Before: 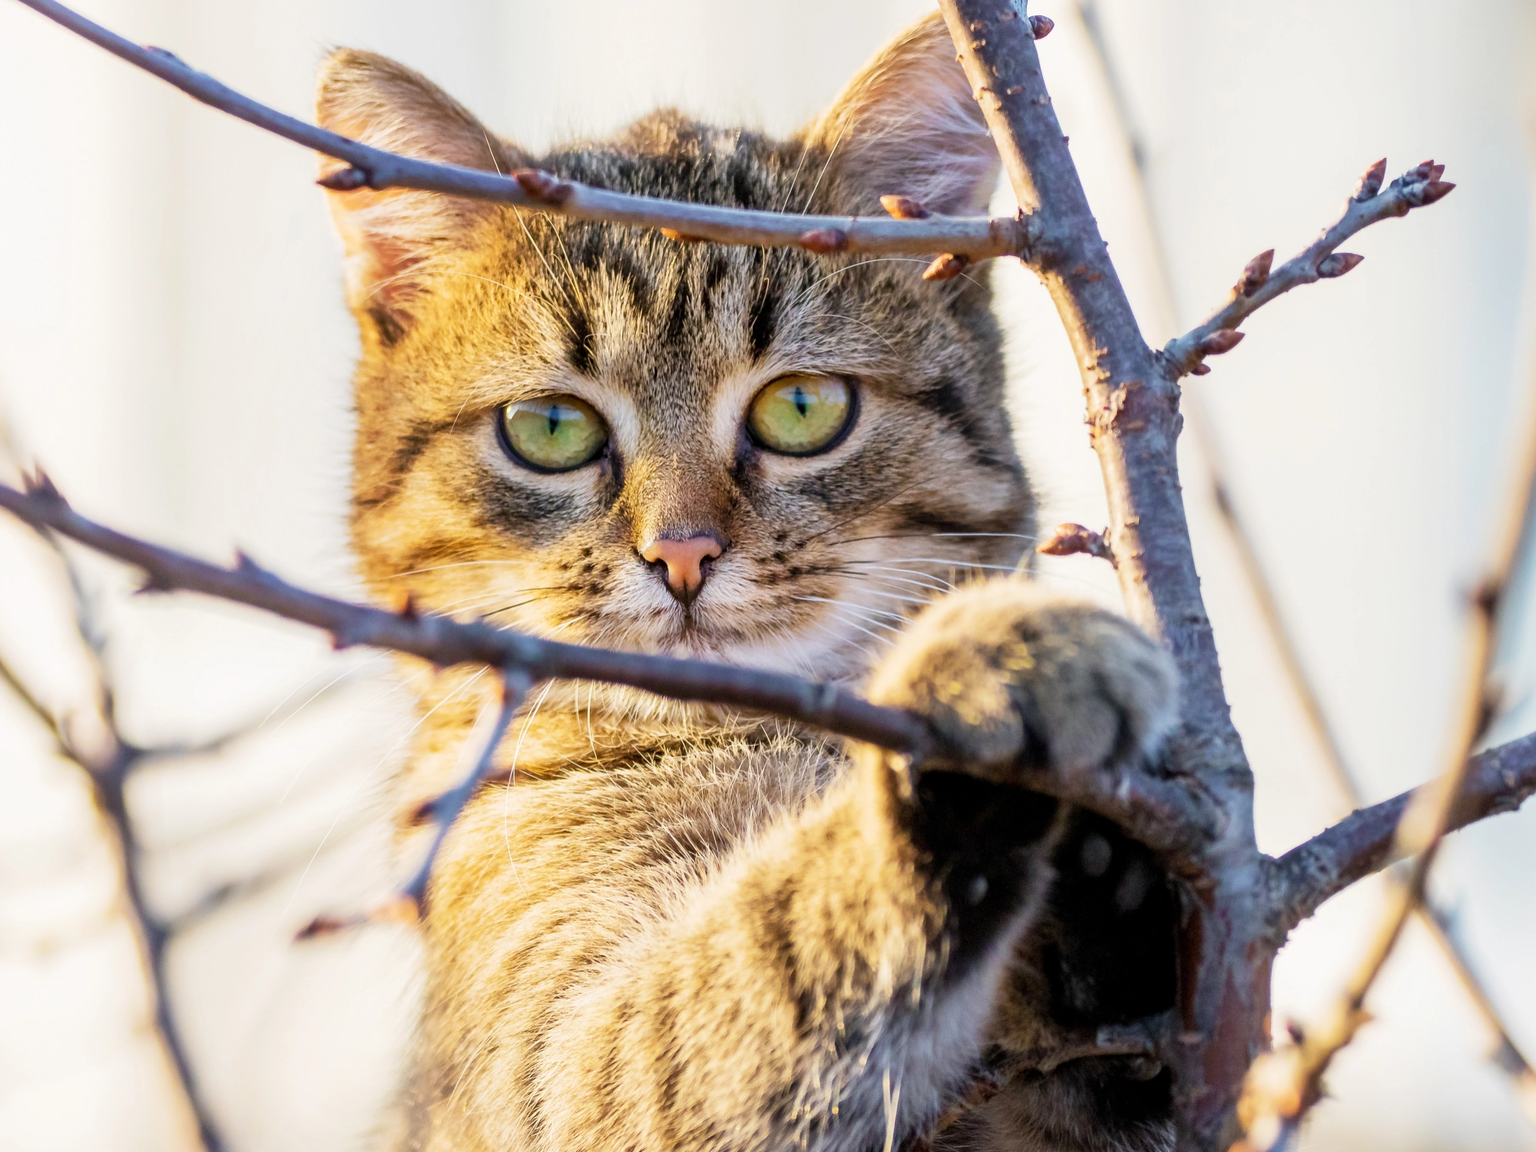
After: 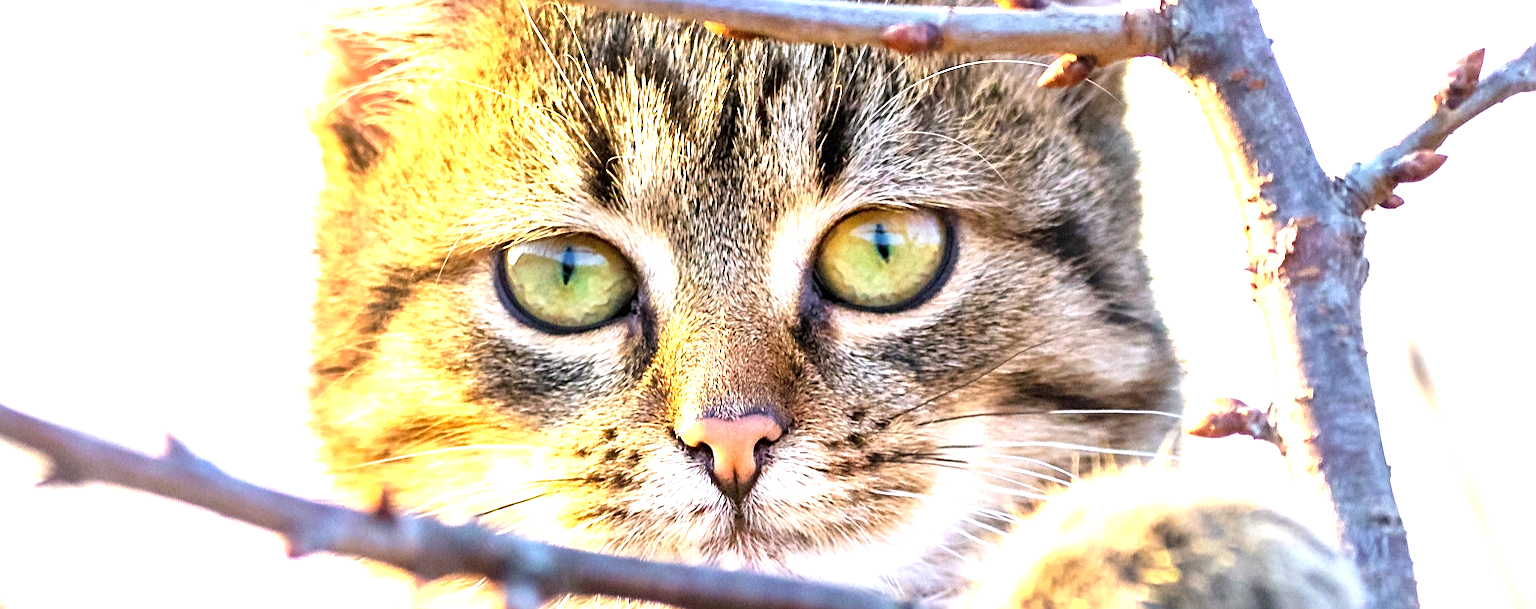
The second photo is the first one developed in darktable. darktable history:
crop: left 7.036%, top 18.398%, right 14.379%, bottom 40.043%
exposure: black level correction 0, exposure 1.2 EV, compensate exposure bias true, compensate highlight preservation false
sharpen: on, module defaults
